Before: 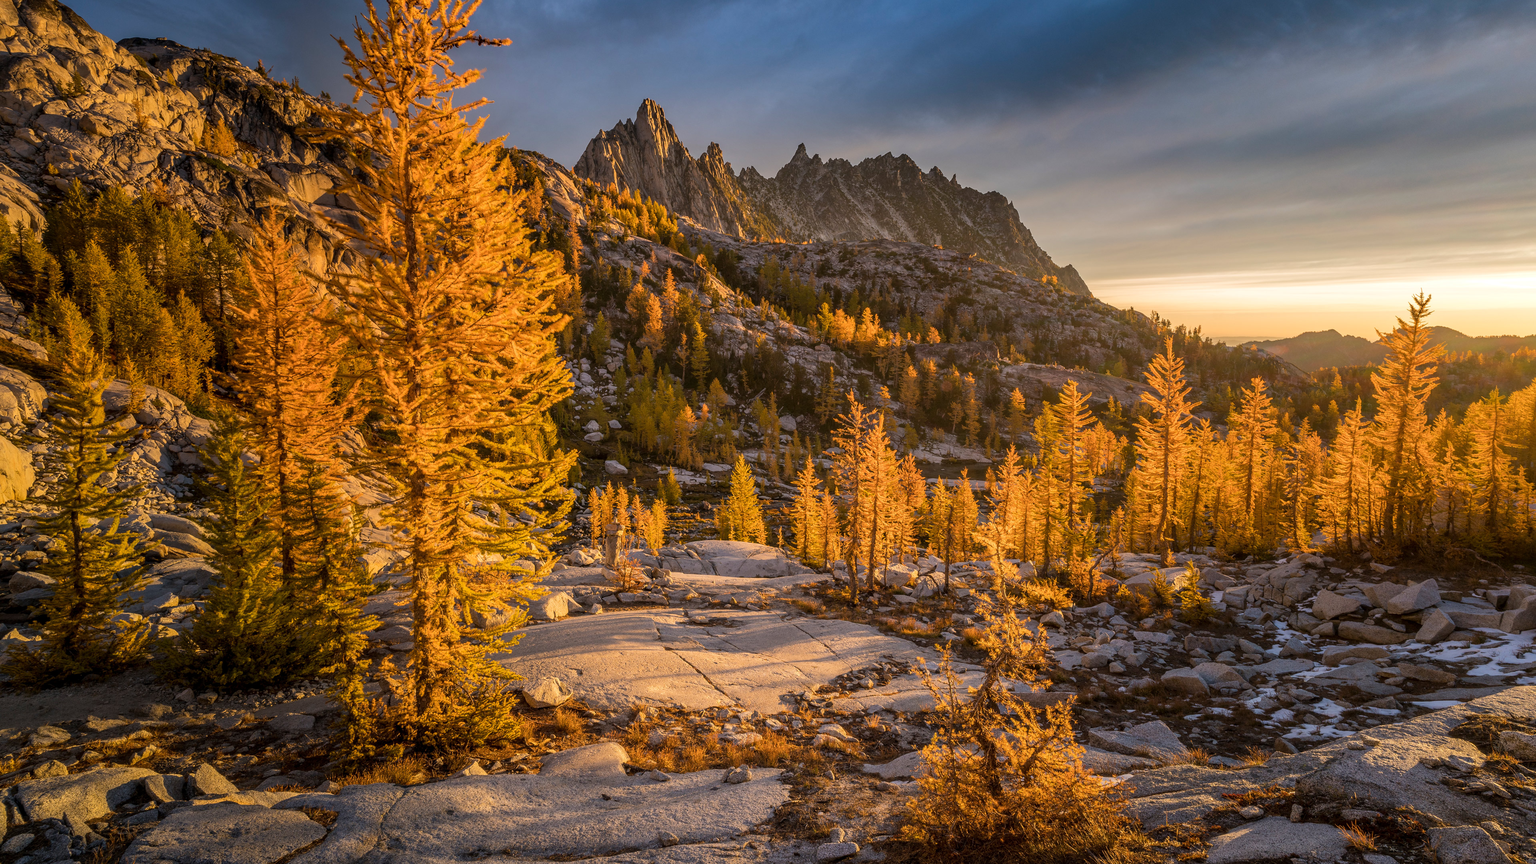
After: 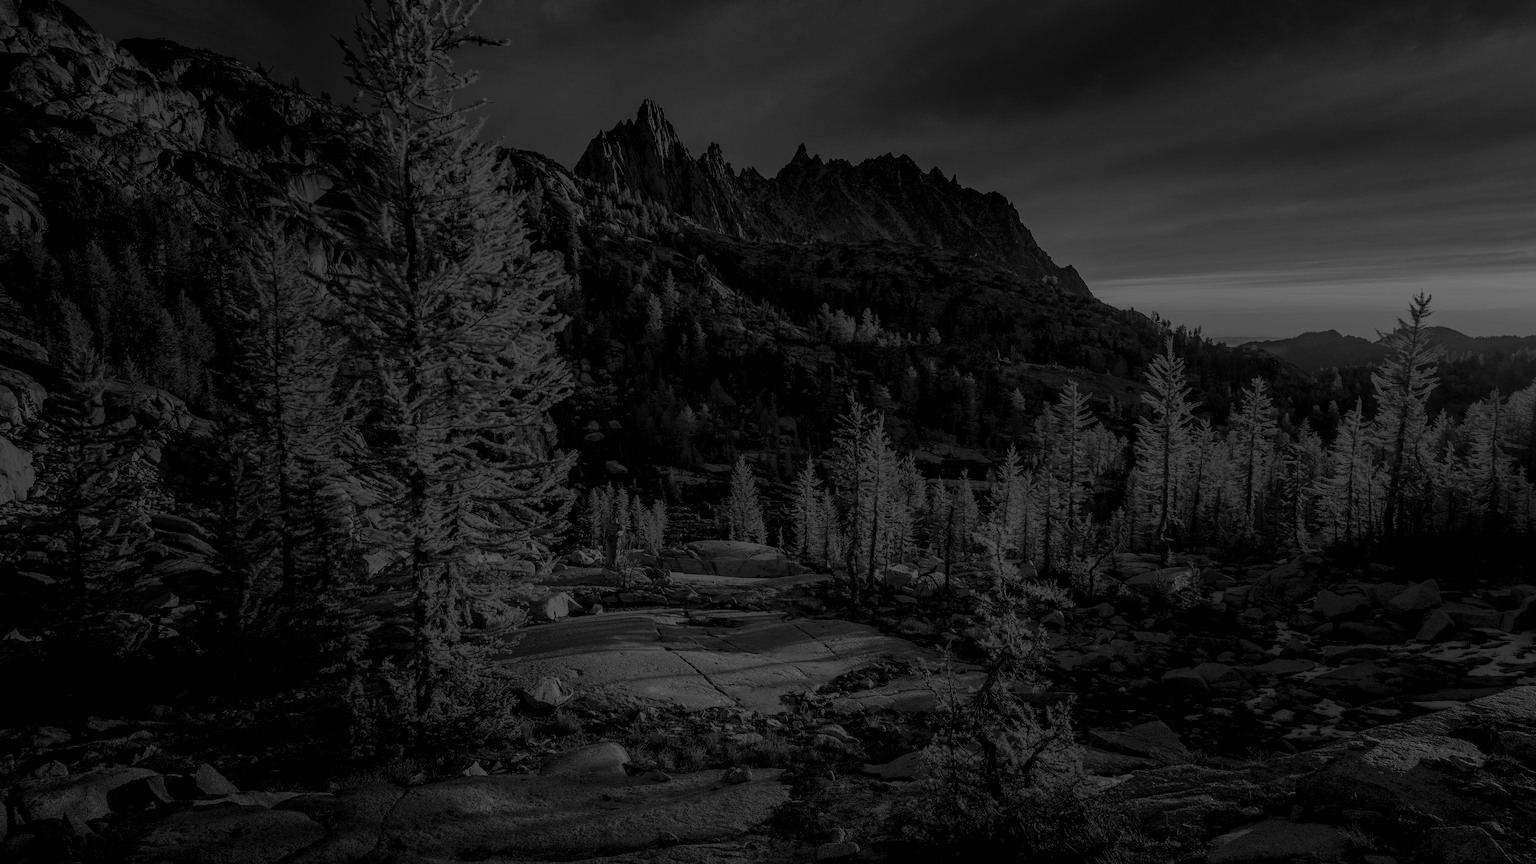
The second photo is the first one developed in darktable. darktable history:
tone equalizer: -8 EV -2 EV, -7 EV -2 EV, -6 EV -2 EV, -5 EV -2 EV, -4 EV -2 EV, -3 EV -2 EV, -2 EV -2 EV, -1 EV -1.63 EV, +0 EV -2 EV
color calibration: output gray [0.22, 0.42, 0.37, 0], gray › normalize channels true, illuminant same as pipeline (D50), adaptation XYZ, x 0.346, y 0.359, gamut compression 0
white balance: red 0.978, blue 0.999
levels: levels [0.026, 0.507, 0.987]
contrast brightness saturation: contrast 0.12, brightness -0.12, saturation 0.2
